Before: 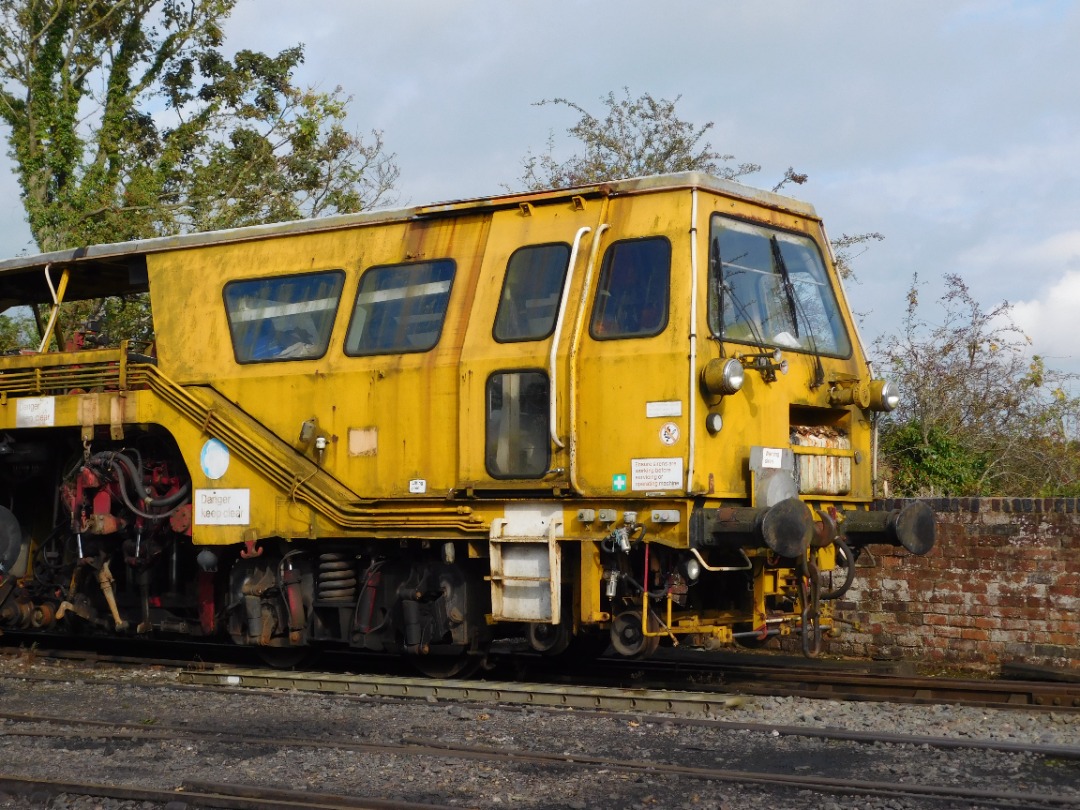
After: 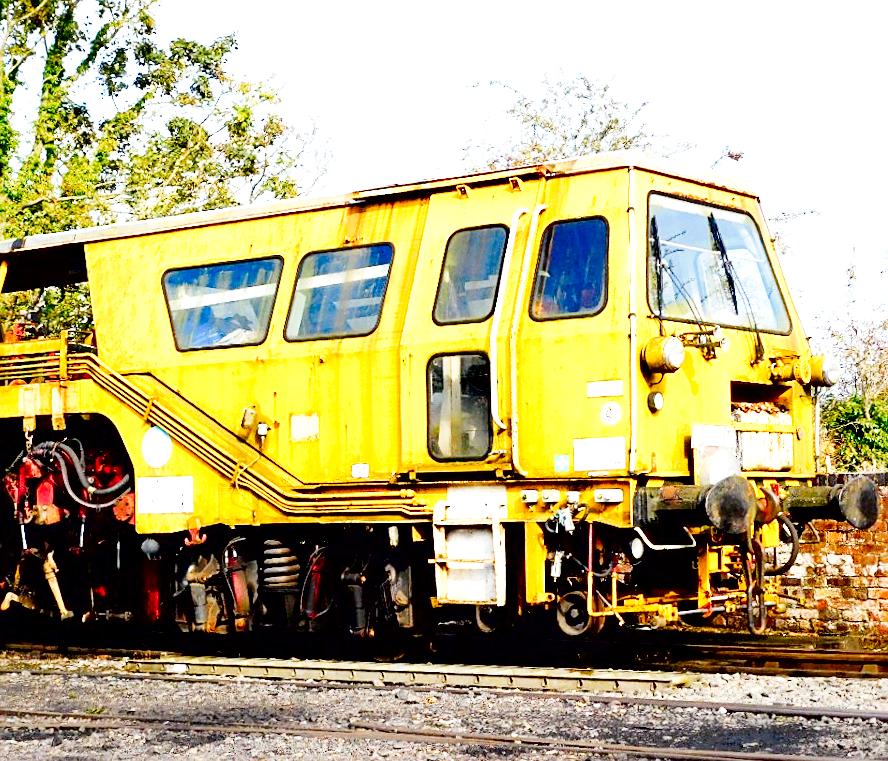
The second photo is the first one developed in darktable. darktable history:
crop and rotate: angle 1.11°, left 4.381%, top 1.043%, right 11.268%, bottom 2.565%
sharpen: on, module defaults
contrast brightness saturation: contrast 0.037, saturation 0.07
tone curve: curves: ch0 [(0, 0) (0.104, 0.068) (0.236, 0.227) (0.46, 0.576) (0.657, 0.796) (0.861, 0.932) (1, 0.981)]; ch1 [(0, 0) (0.353, 0.344) (0.434, 0.382) (0.479, 0.476) (0.502, 0.504) (0.544, 0.534) (0.57, 0.57) (0.586, 0.603) (0.618, 0.631) (0.657, 0.679) (1, 1)]; ch2 [(0, 0) (0.34, 0.314) (0.434, 0.43) (0.5, 0.511) (0.528, 0.545) (0.557, 0.573) (0.573, 0.618) (0.628, 0.751) (1, 1)], preserve colors none
exposure: black level correction 0.014, exposure 1.79 EV, compensate exposure bias true, compensate highlight preservation false
